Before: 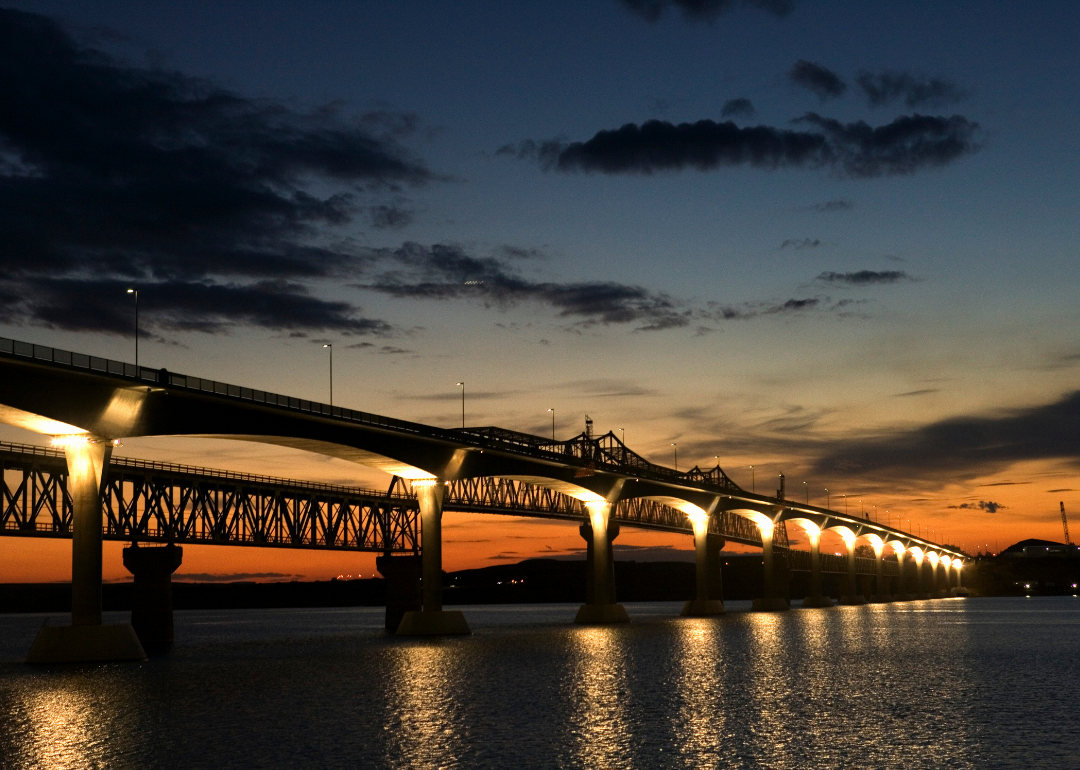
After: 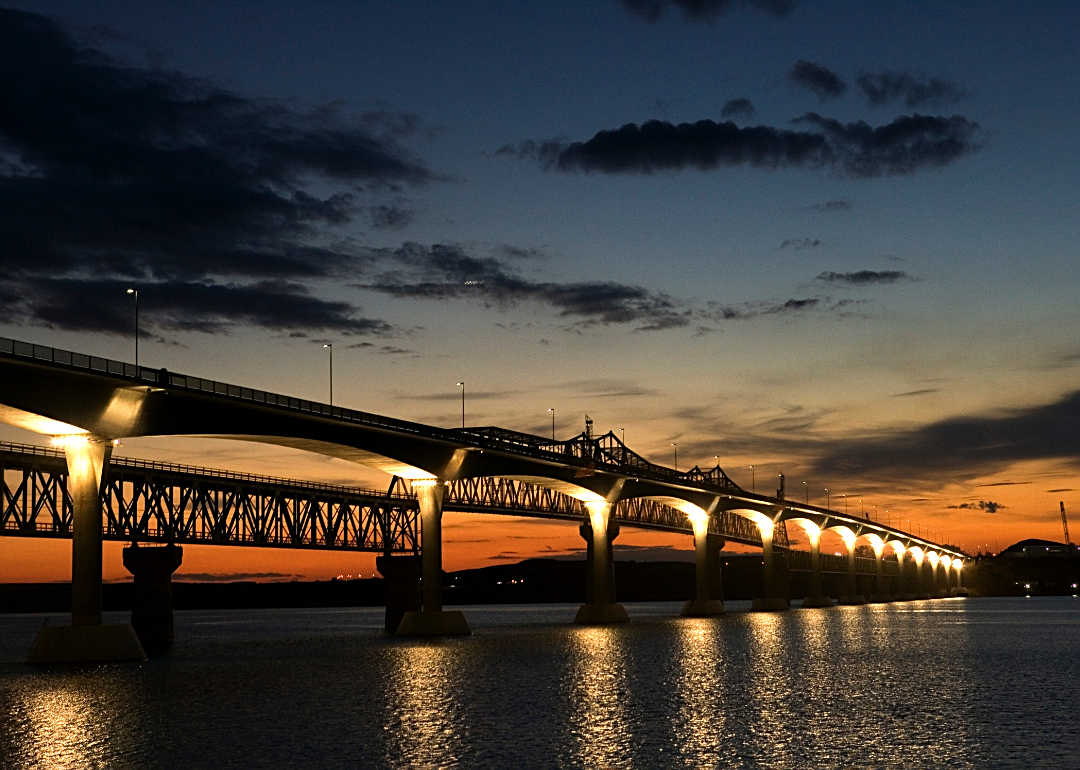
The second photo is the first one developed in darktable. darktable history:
tone equalizer: mask exposure compensation -0.494 EV
sharpen: on, module defaults
